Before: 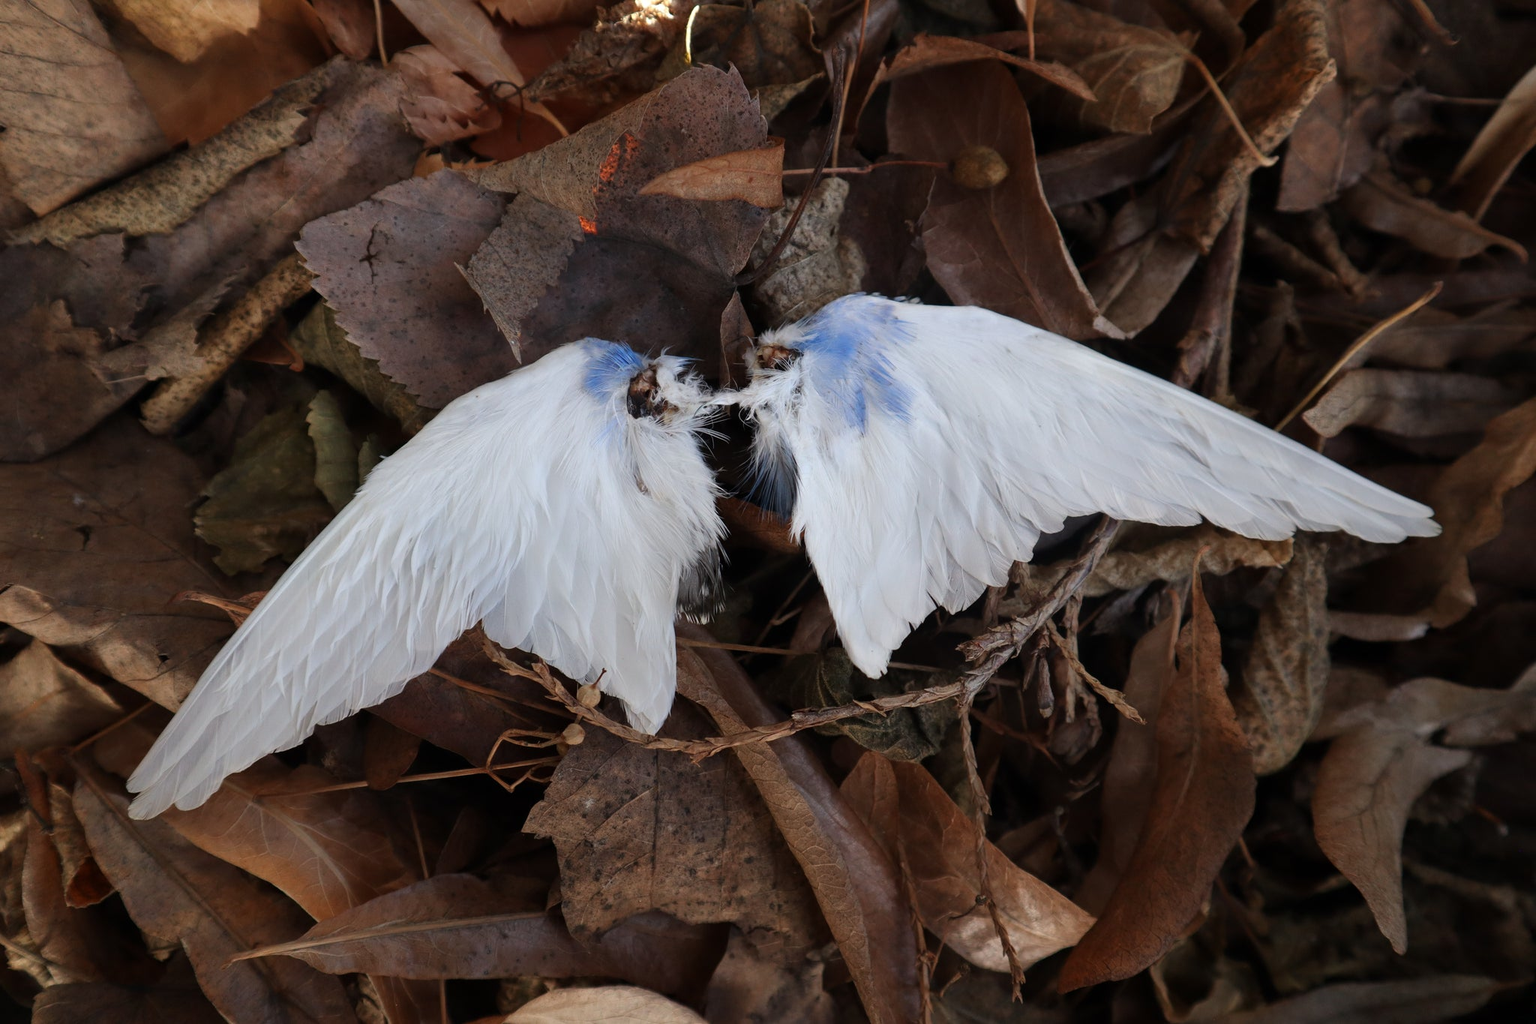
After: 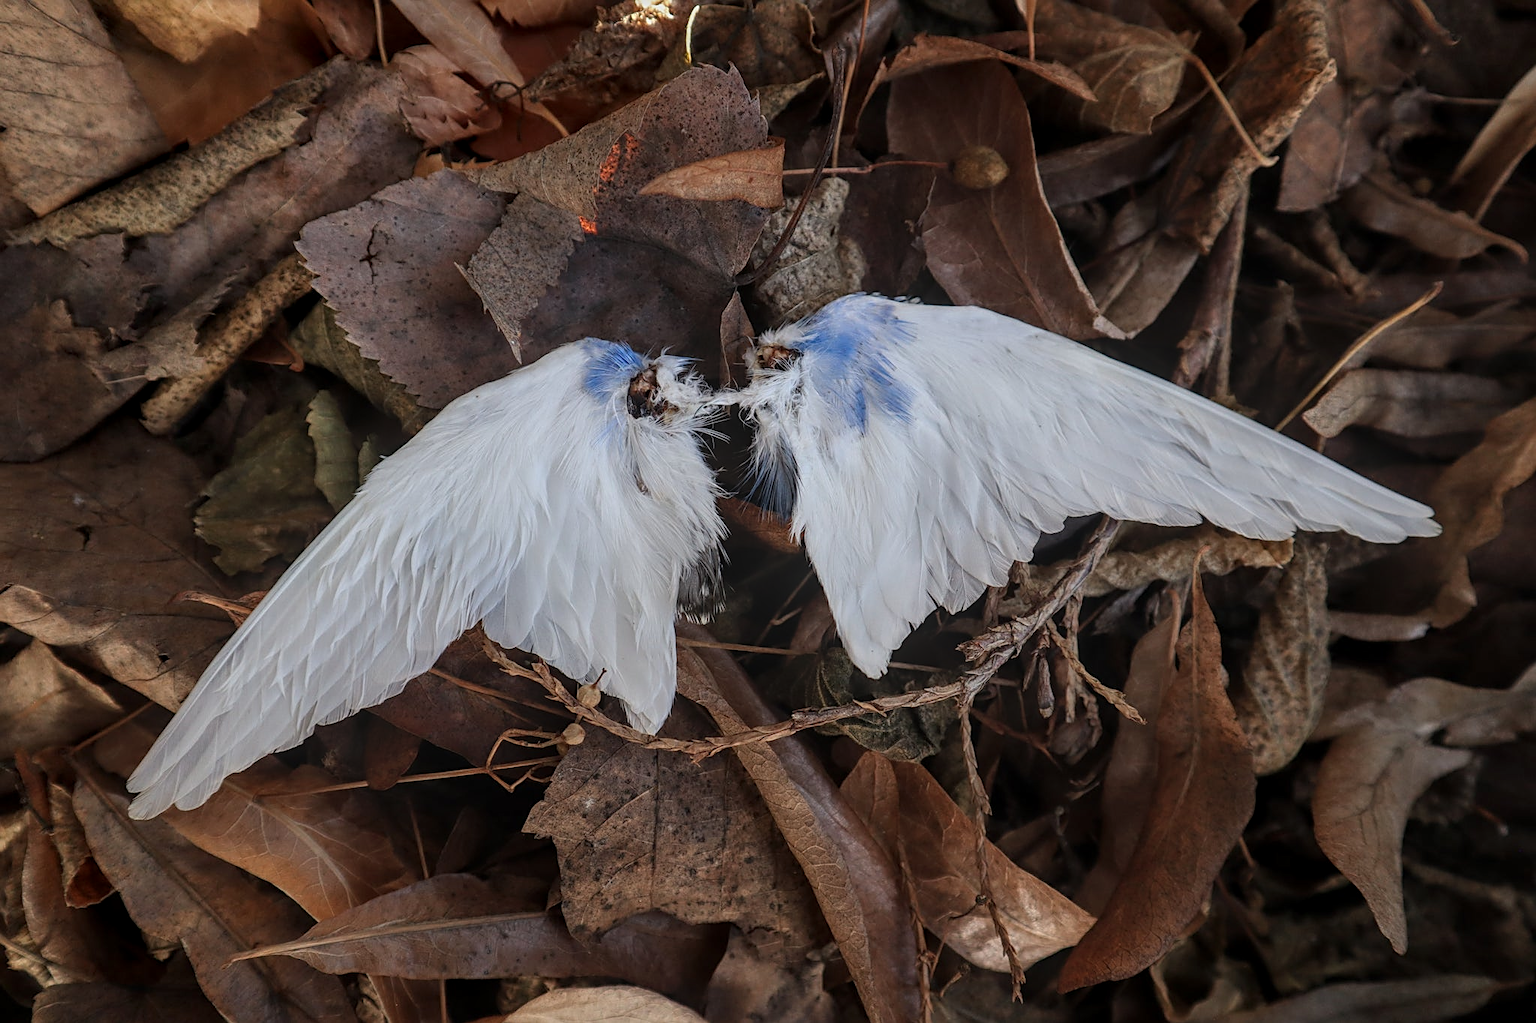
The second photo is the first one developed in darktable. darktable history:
local contrast: highlights 0%, shadows 0%, detail 133%
sharpen: on, module defaults
